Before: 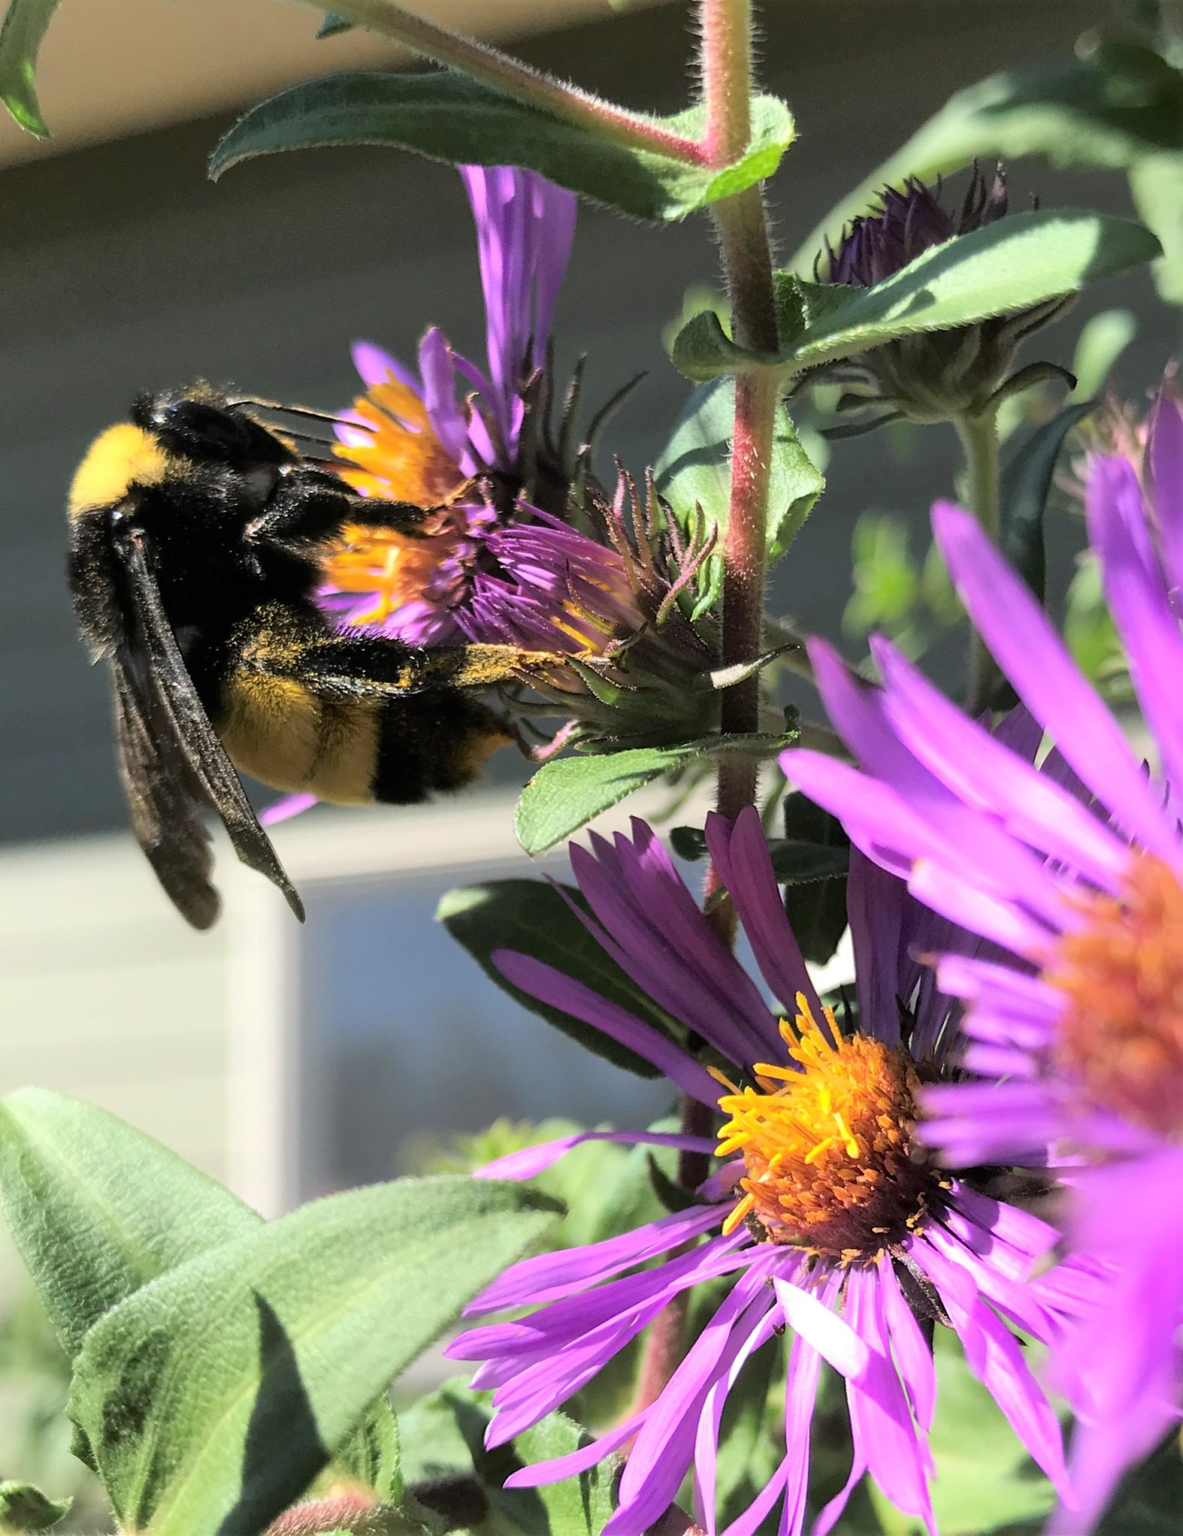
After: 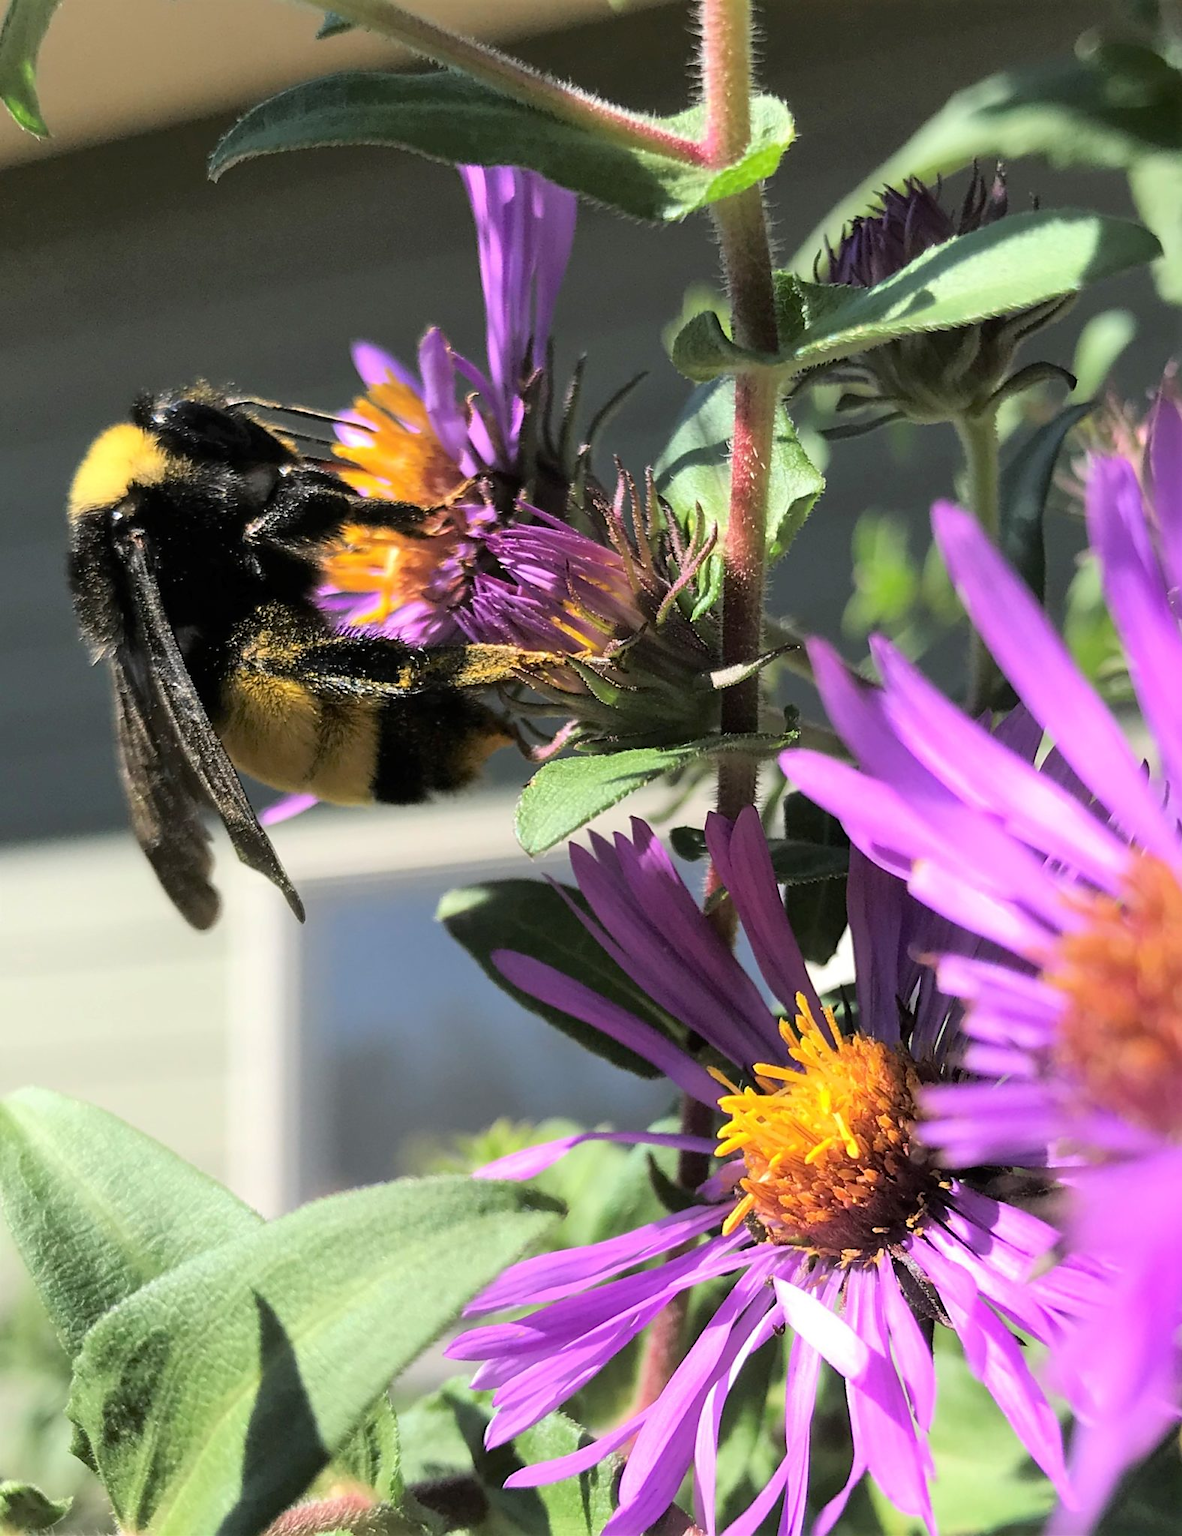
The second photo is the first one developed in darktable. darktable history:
sharpen: radius 1.51, amount 0.365, threshold 1.328
